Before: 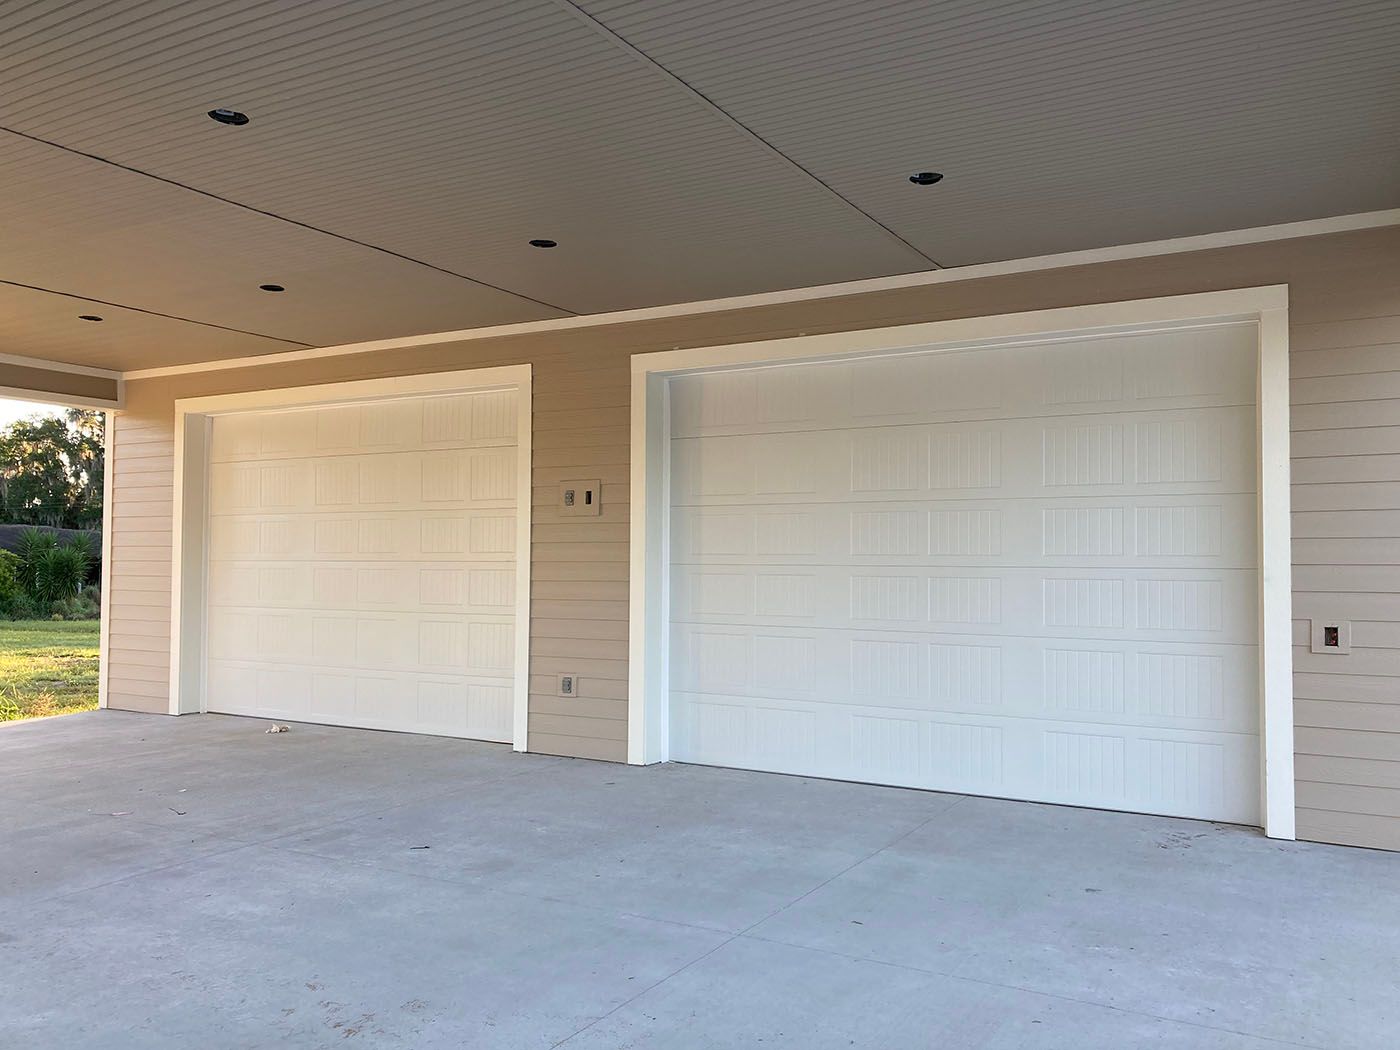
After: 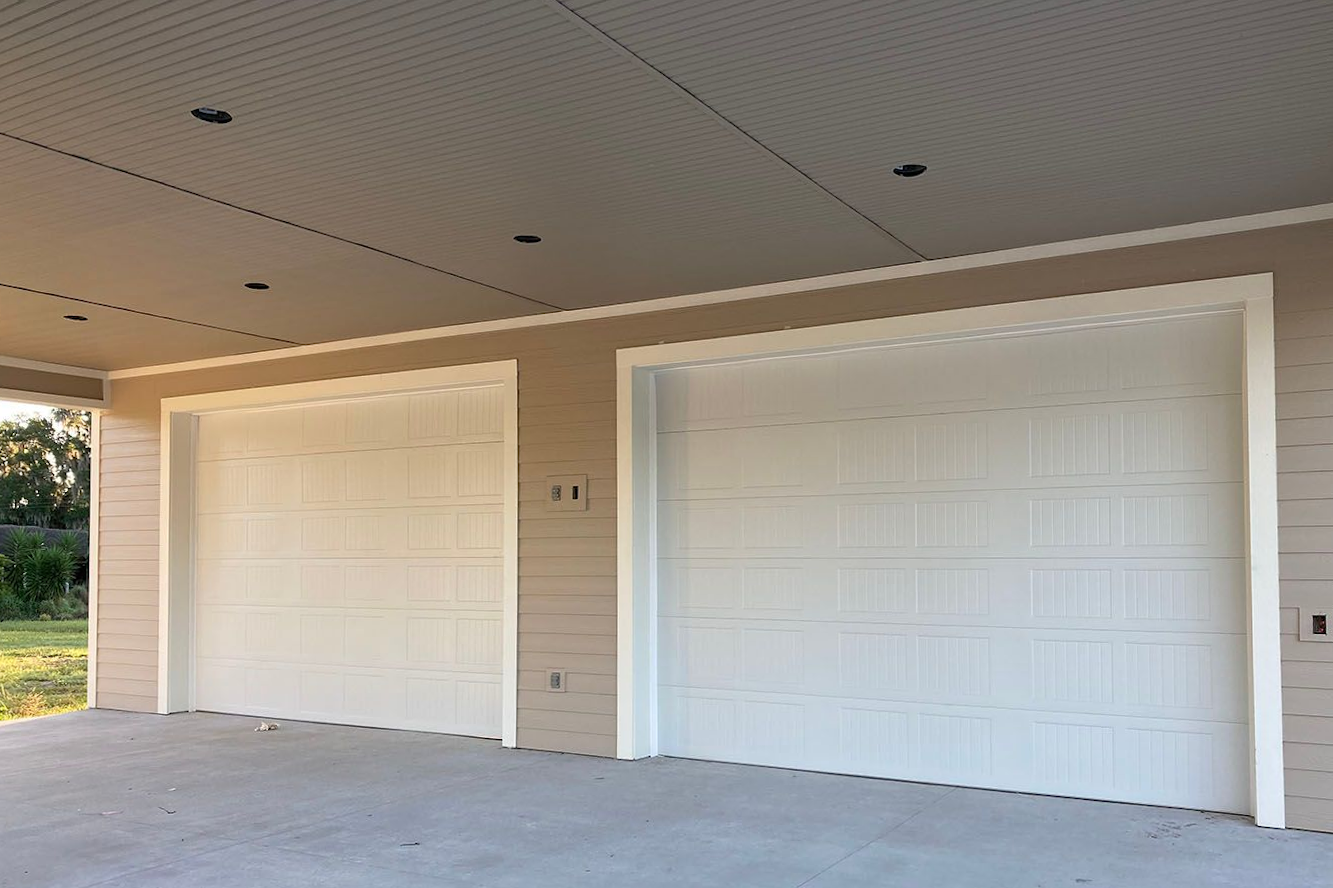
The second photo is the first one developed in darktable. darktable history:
crop and rotate: angle 0.534°, left 0.371%, right 3.179%, bottom 14.339%
